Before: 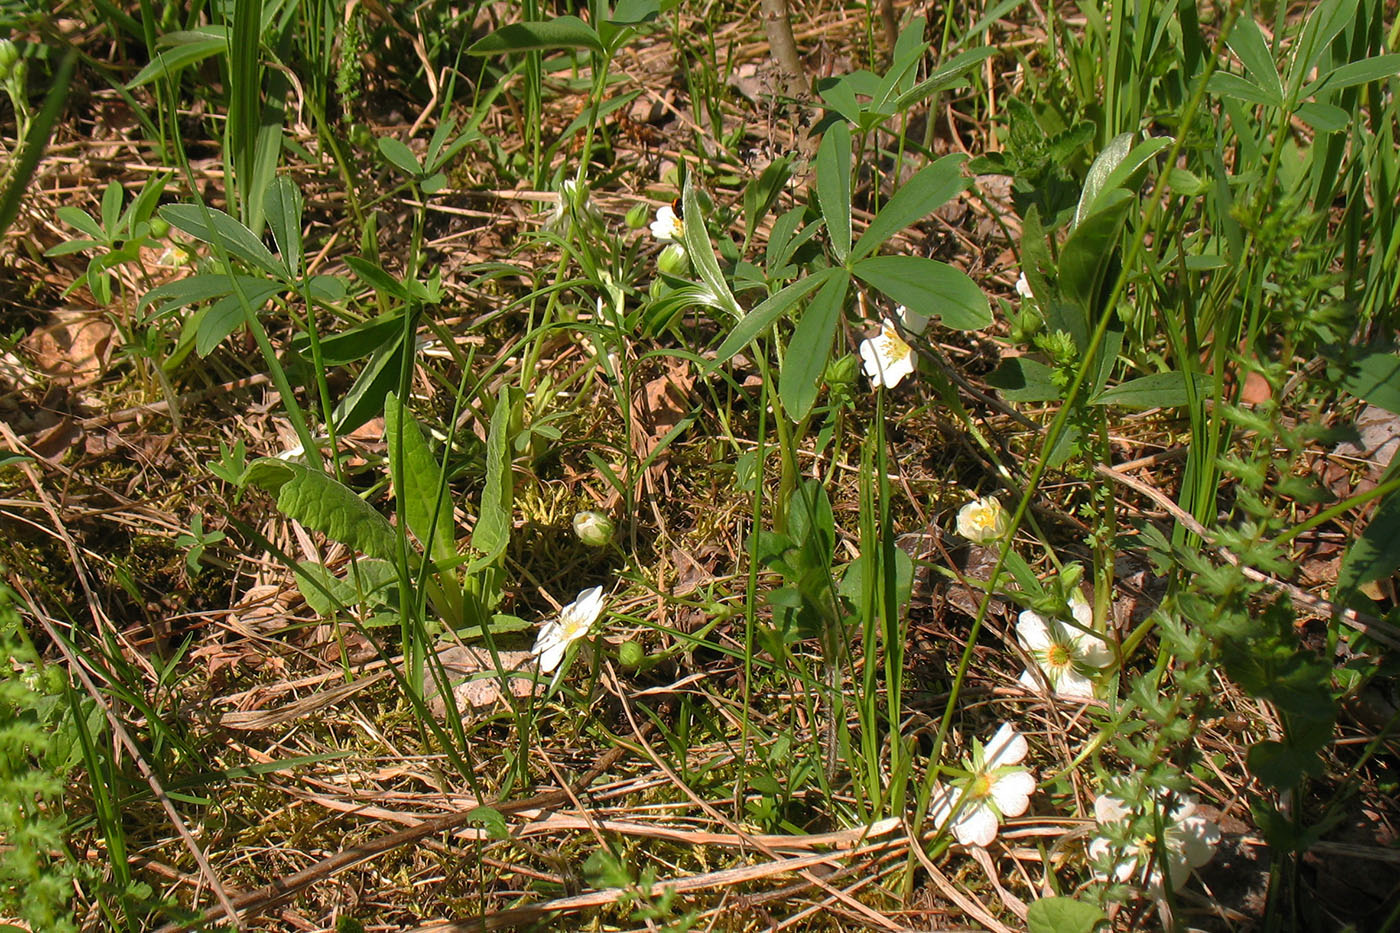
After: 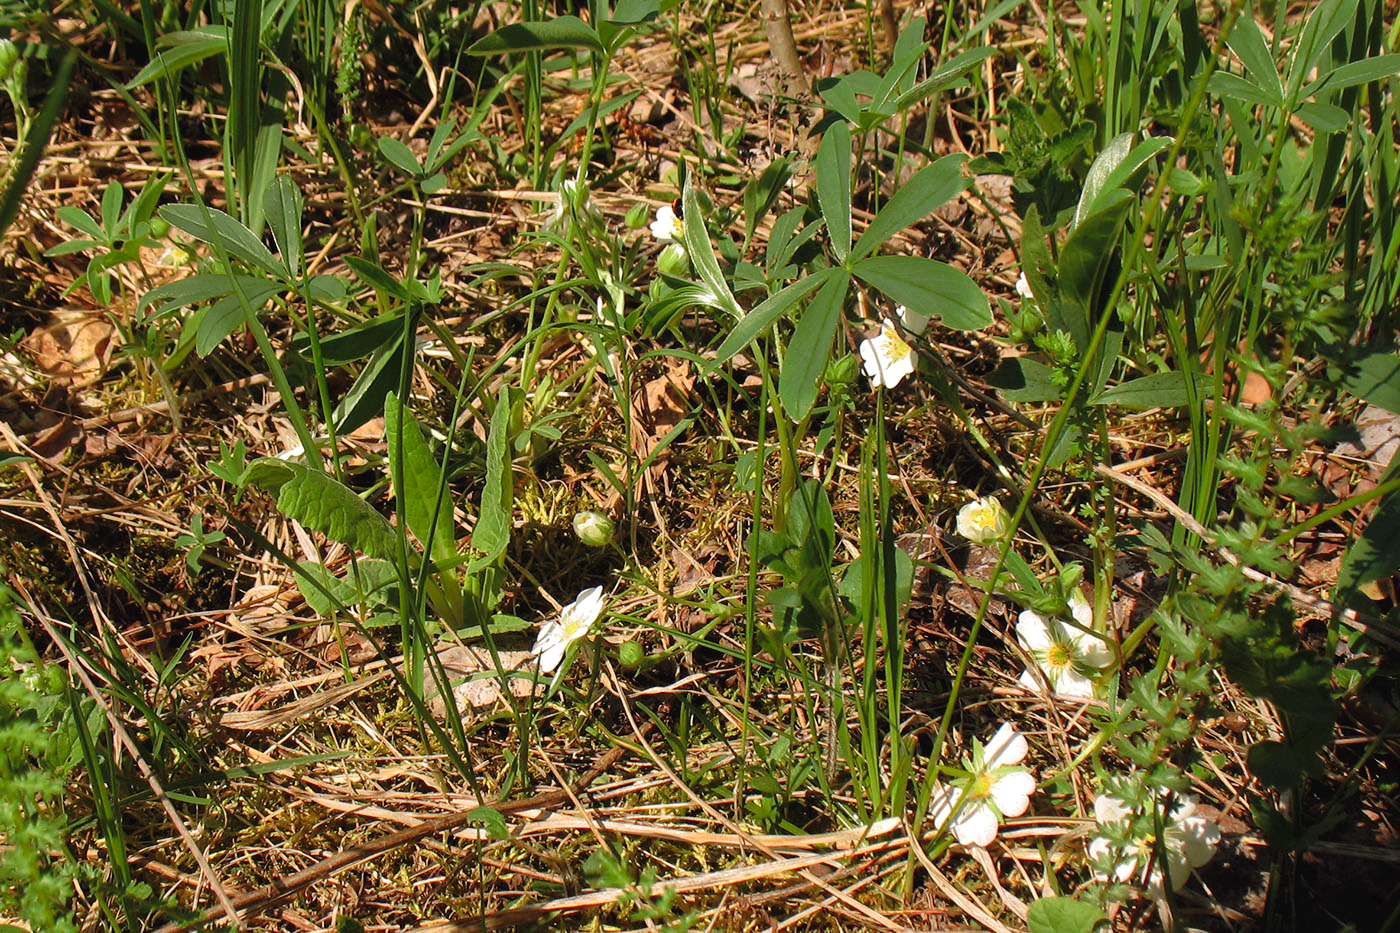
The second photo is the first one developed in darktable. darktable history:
tone curve: curves: ch0 [(0, 0) (0.003, 0.031) (0.011, 0.031) (0.025, 0.03) (0.044, 0.035) (0.069, 0.054) (0.1, 0.081) (0.136, 0.11) (0.177, 0.147) (0.224, 0.209) (0.277, 0.283) (0.335, 0.369) (0.399, 0.44) (0.468, 0.517) (0.543, 0.601) (0.623, 0.684) (0.709, 0.766) (0.801, 0.846) (0.898, 0.927) (1, 1)], preserve colors none
color look up table: target L [97.12, 89.91, 87.72, 86.87, 75.77, 66.06, 56.11, 51.89, 52.41, 26.45, 8.791, 200.92, 103.3, 90.29, 84.19, 80.42, 69.53, 66.84, 65.32, 57.84, 53.74, 49.37, 49.27, 46.06, 39.72, 30.68, 34.65, 13.24, 87.19, 80.05, 71.44, 54.61, 61.44, 58.56, 55.42, 54.68, 50.4, 44.39, 46.17, 33.73, 32.13, 27.46, 11.3, 1.795, 81.51, 74.28, 64.65, 43.35, 27.45], target a [-37.1, -27.52, -39.42, -39.05, -70.99, -54.07, -52.82, -26.44, -33.8, -22.52, -13.1, 0, 0, 5.441, 0.518, 5.064, 34.75, 49.22, 41.77, 2.374, 73.26, 44.96, 72.55, 49.3, 12.77, 8.204, 51.38, 31.77, 15, 27.59, 51.95, 86.05, 35.65, 82.68, 19.33, 56.79, 79.87, 16.58, 70.93, 55.88, 49.17, 38.14, 35.96, 16.21, -19.05, -32.92, -6.414, -26.05, -5.08], target b [89.59, 29.12, 56.85, 8.761, 49.67, 28.26, 44.4, 40, 11.7, 22.04, 7.554, -0.001, -0.002, 21.62, 56.52, 82.2, 42.28, 4.703, 67.34, 25.04, 20.99, 13.22, 46.09, 48.53, 38.36, 3.446, 33, 22.55, -1.988, -35.07, -37.08, -35.67, -50.57, -59.96, -1.916, -26.49, -45.53, -68.76, 8.604, -60.13, -19.06, -11.93, -50.82, -32.44, -1.745, -26.46, -43.51, -7.838, -22.81], num patches 49
